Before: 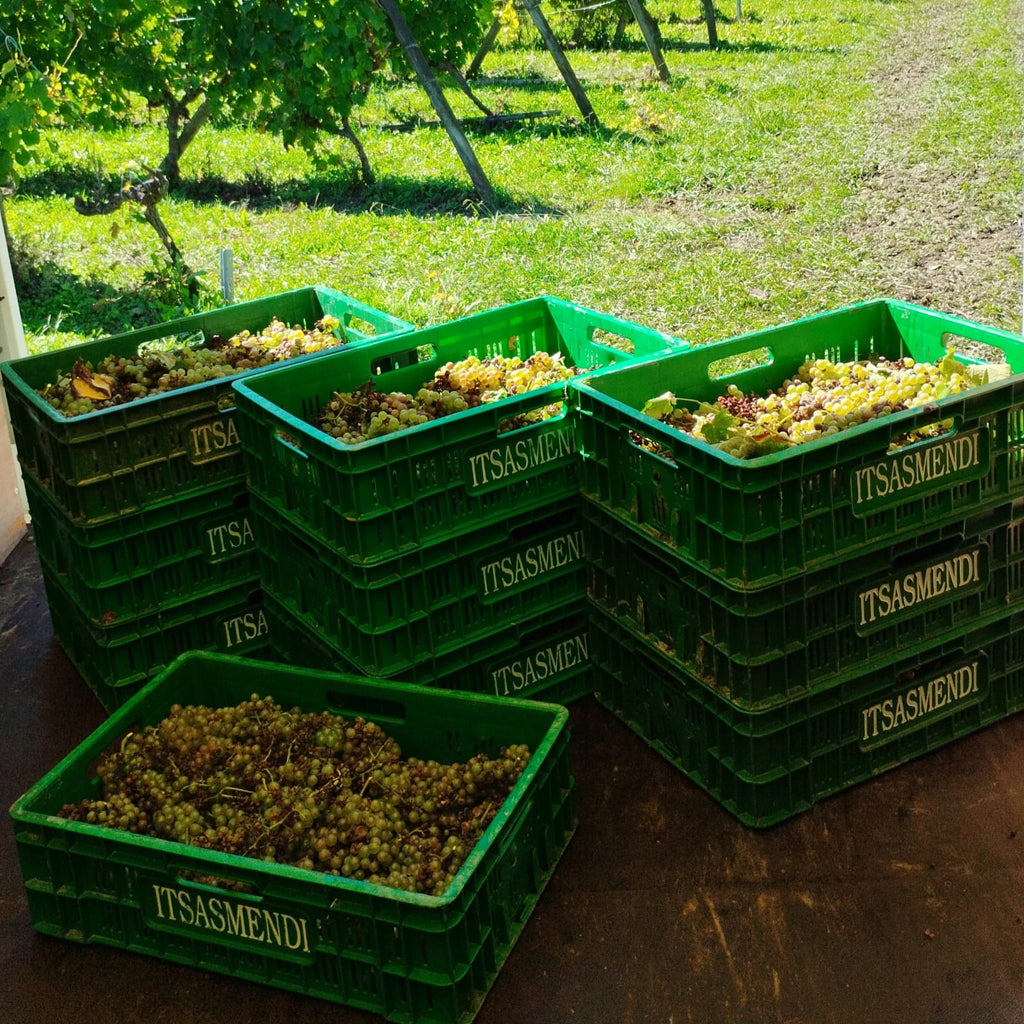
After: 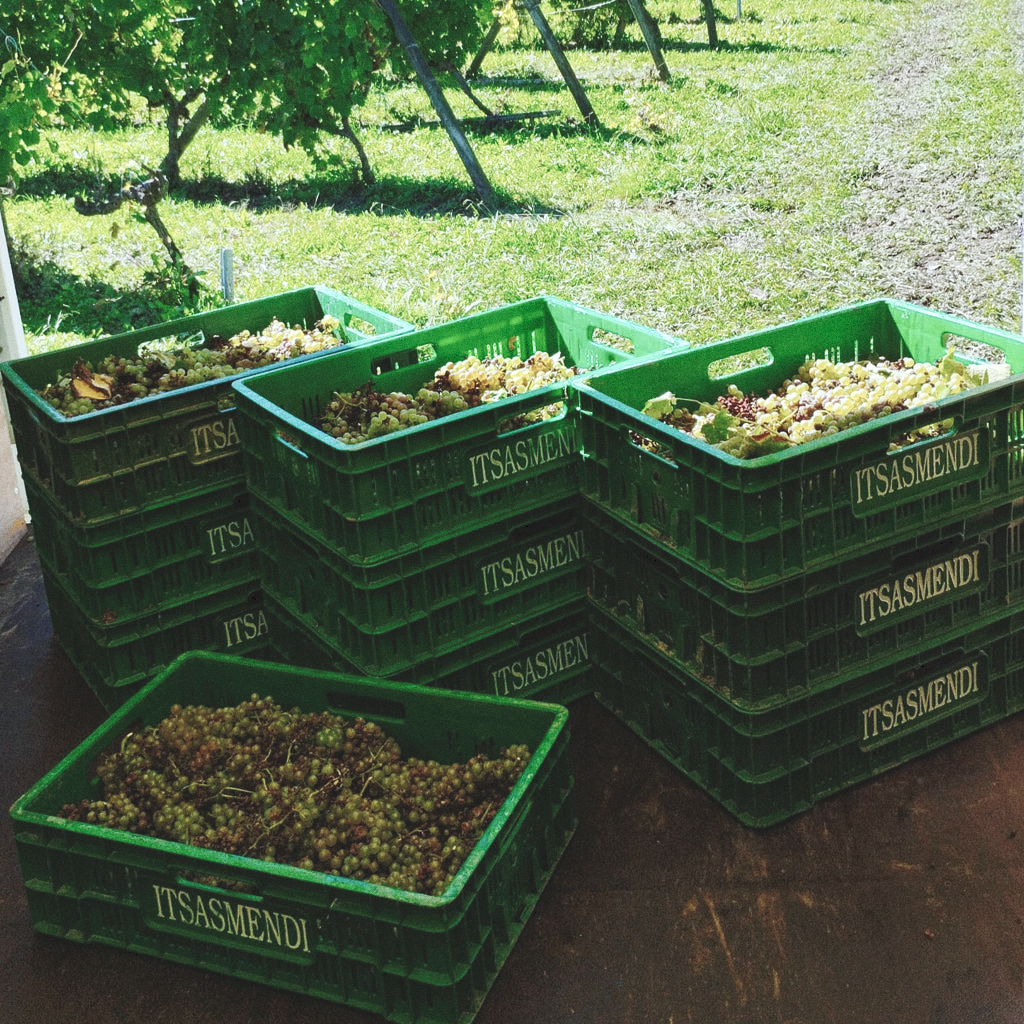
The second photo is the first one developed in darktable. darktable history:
white balance: red 0.926, green 1.003, blue 1.133
local contrast: highlights 100%, shadows 100%, detail 120%, midtone range 0.2
grain: coarseness 0.09 ISO
rgb curve: curves: ch0 [(0, 0) (0.072, 0.166) (0.217, 0.293) (0.414, 0.42) (1, 1)], compensate middle gray true, preserve colors basic power
color balance: input saturation 100.43%, contrast fulcrum 14.22%, output saturation 70.41%
tone curve: curves: ch0 [(0, 0) (0.003, 0.117) (0.011, 0.118) (0.025, 0.123) (0.044, 0.13) (0.069, 0.137) (0.1, 0.149) (0.136, 0.157) (0.177, 0.184) (0.224, 0.217) (0.277, 0.257) (0.335, 0.324) (0.399, 0.406) (0.468, 0.511) (0.543, 0.609) (0.623, 0.712) (0.709, 0.8) (0.801, 0.877) (0.898, 0.938) (1, 1)], preserve colors none
